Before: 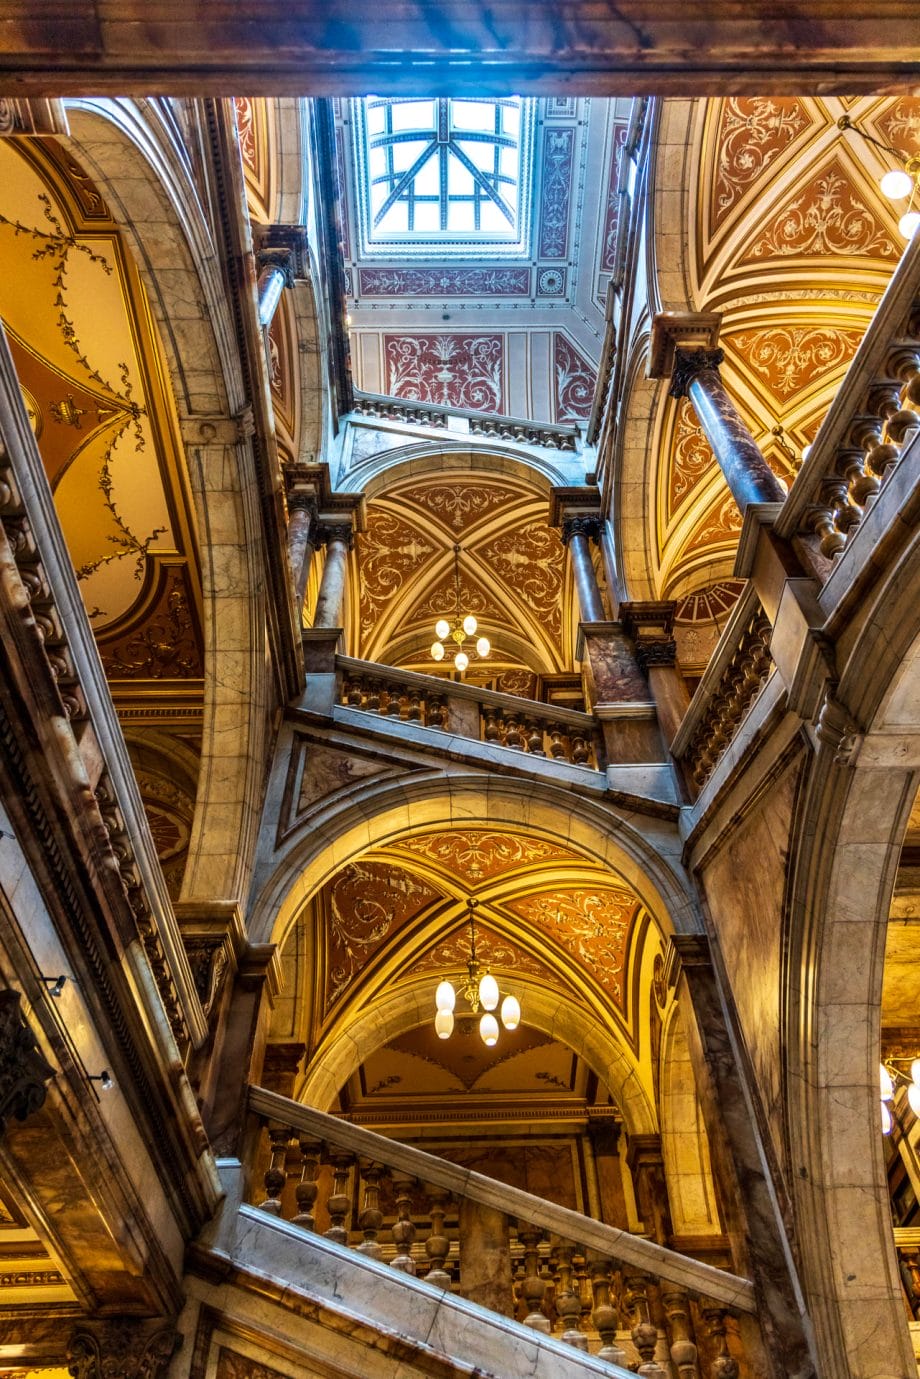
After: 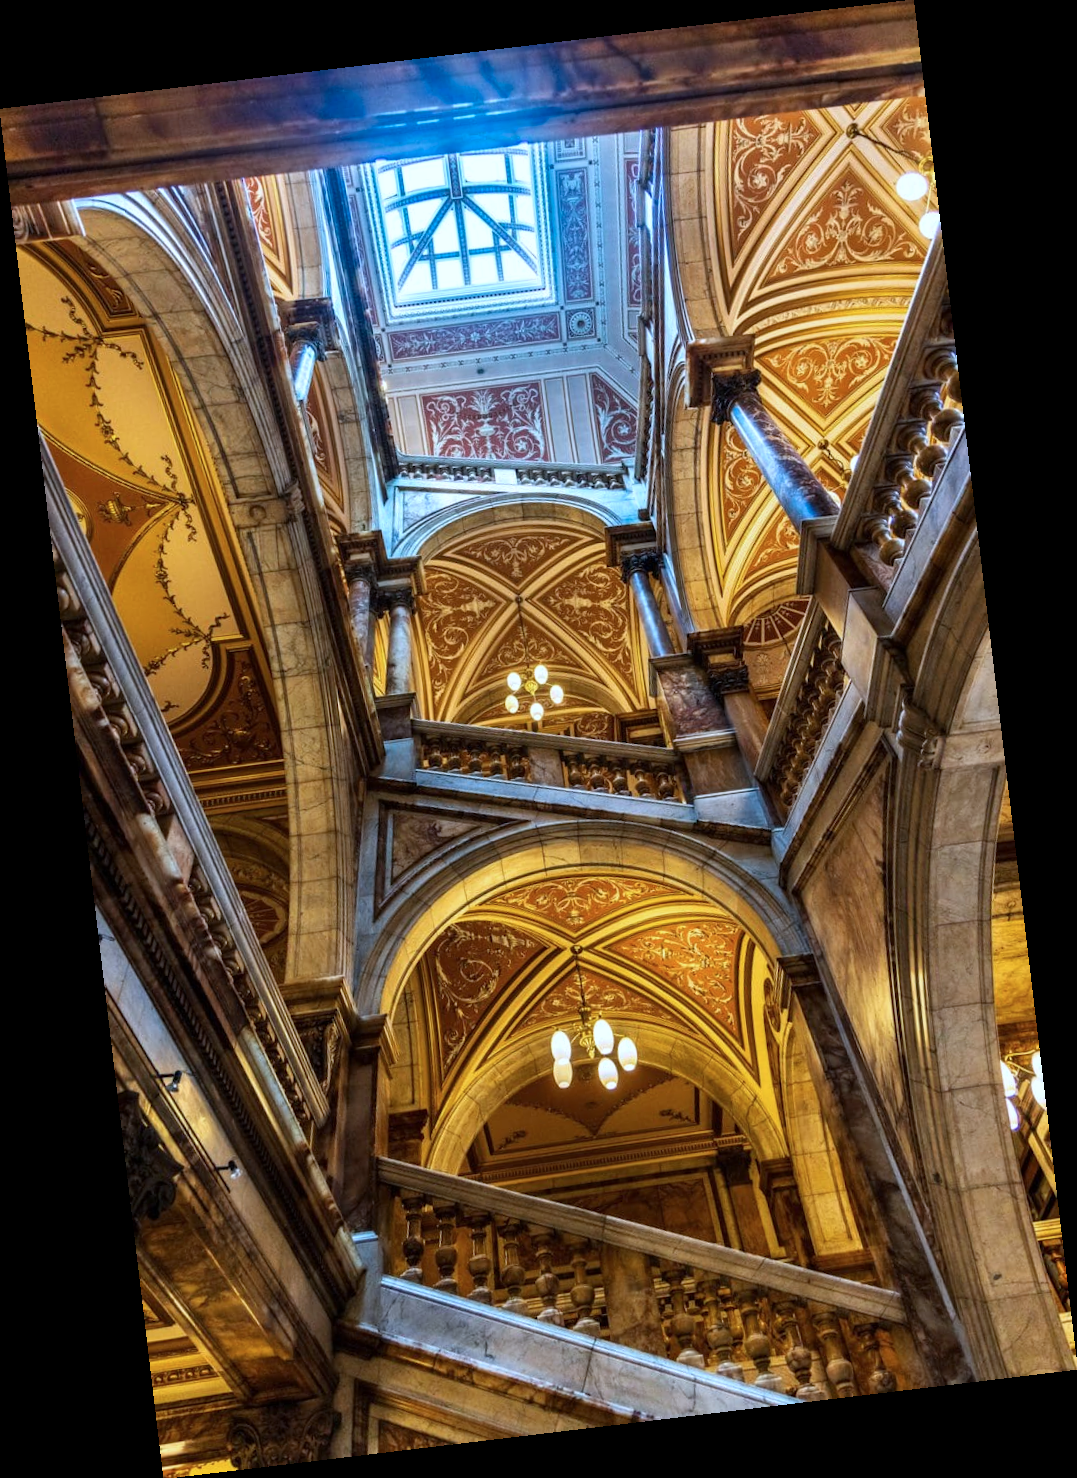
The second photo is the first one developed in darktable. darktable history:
color calibration: x 0.37, y 0.382, temperature 4313.32 K
rotate and perspective: rotation -6.83°, automatic cropping off
